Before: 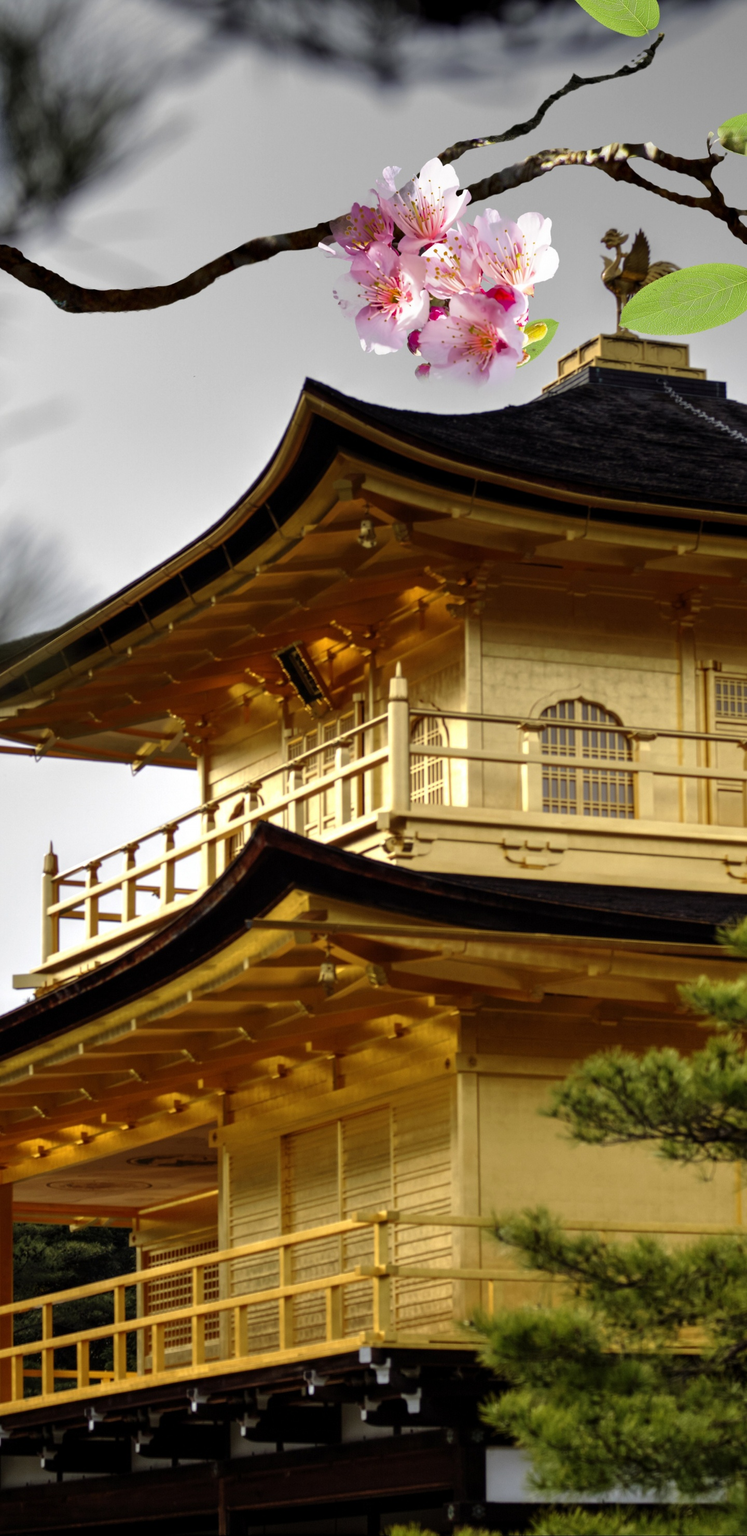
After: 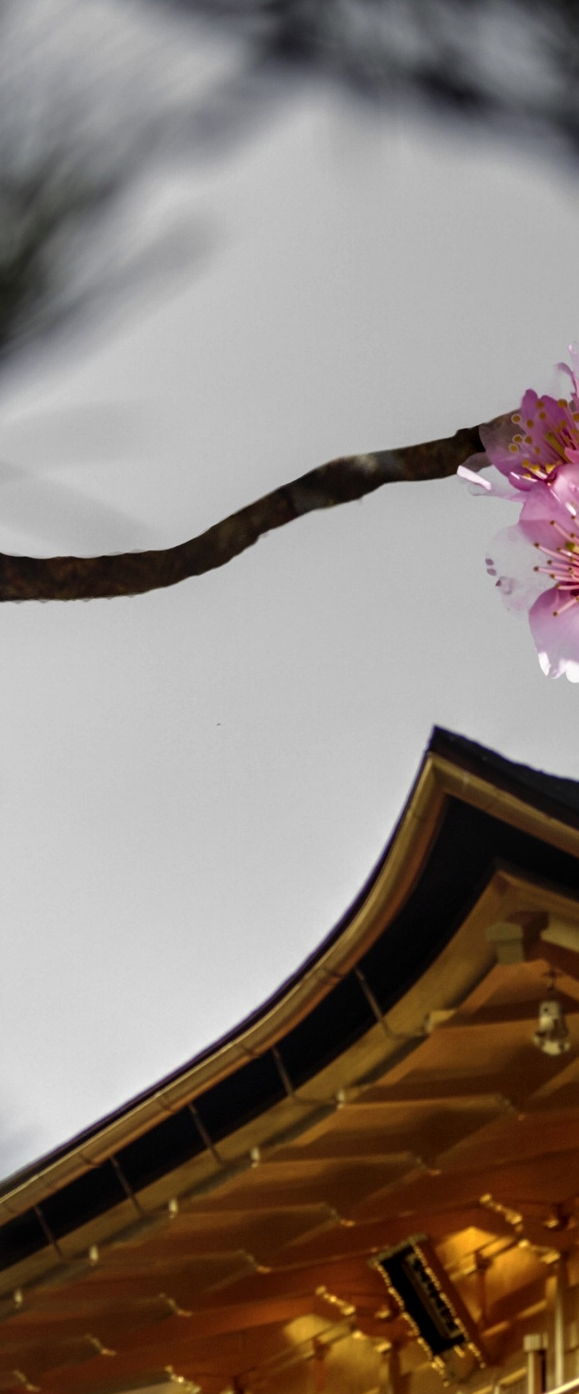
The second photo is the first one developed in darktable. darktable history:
local contrast: on, module defaults
crop and rotate: left 10.839%, top 0.052%, right 48.927%, bottom 52.853%
